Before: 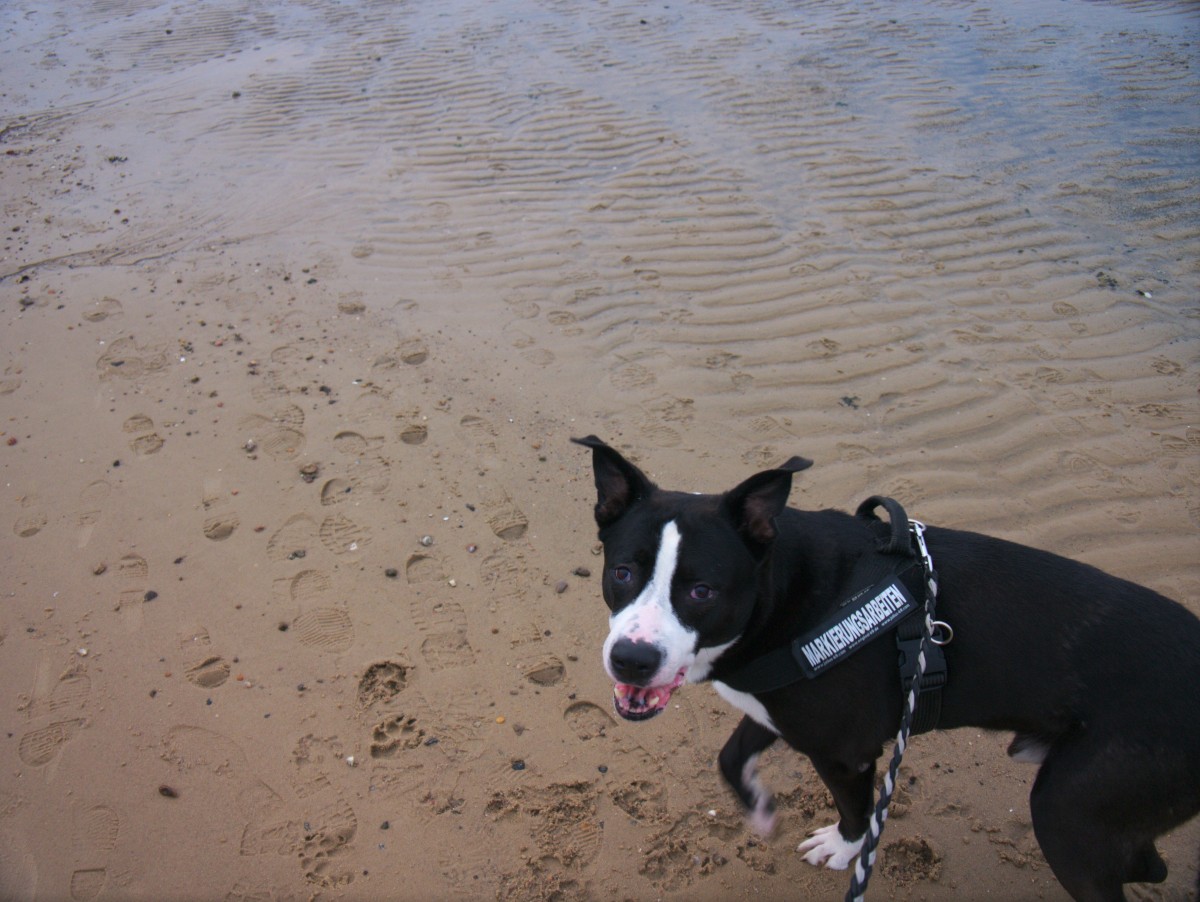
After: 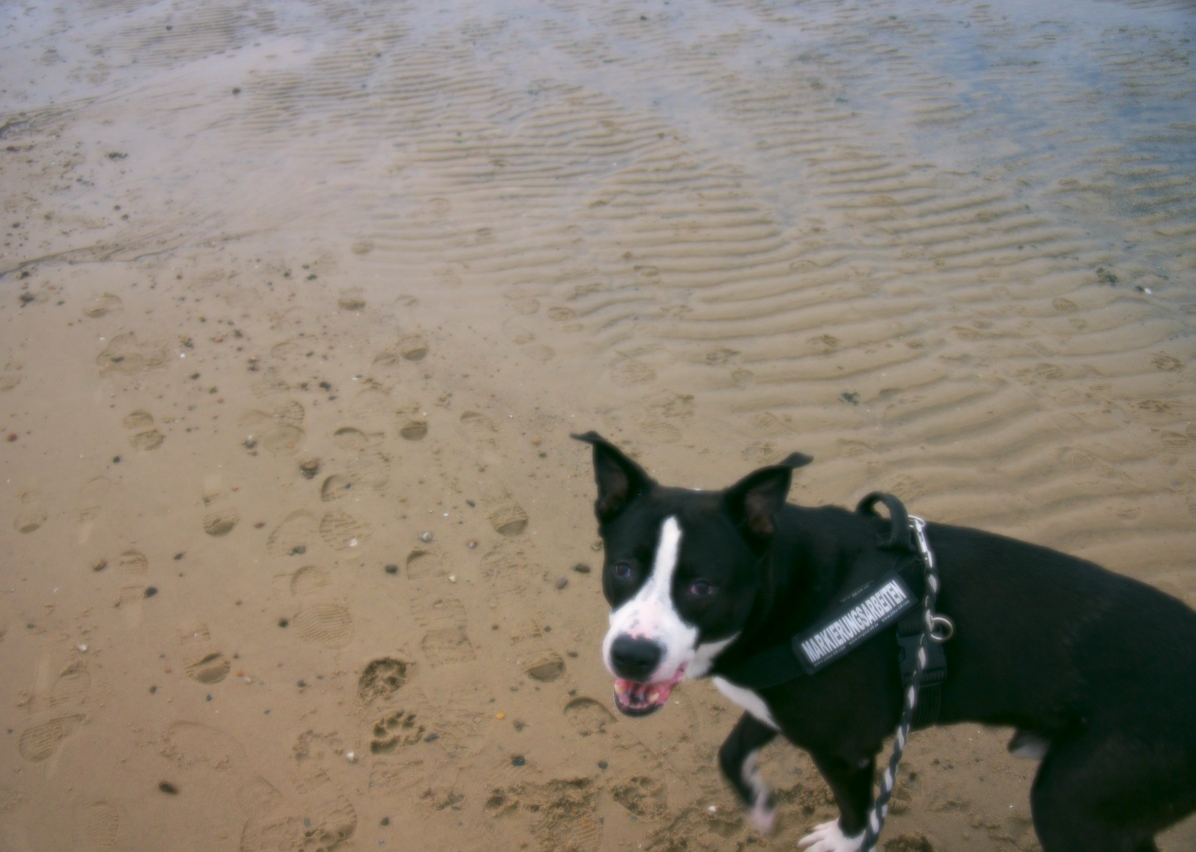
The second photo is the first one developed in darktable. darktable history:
crop: top 0.448%, right 0.264%, bottom 5.045%
soften: size 8.67%, mix 49%
color correction: highlights a* 4.02, highlights b* 4.98, shadows a* -7.55, shadows b* 4.98
